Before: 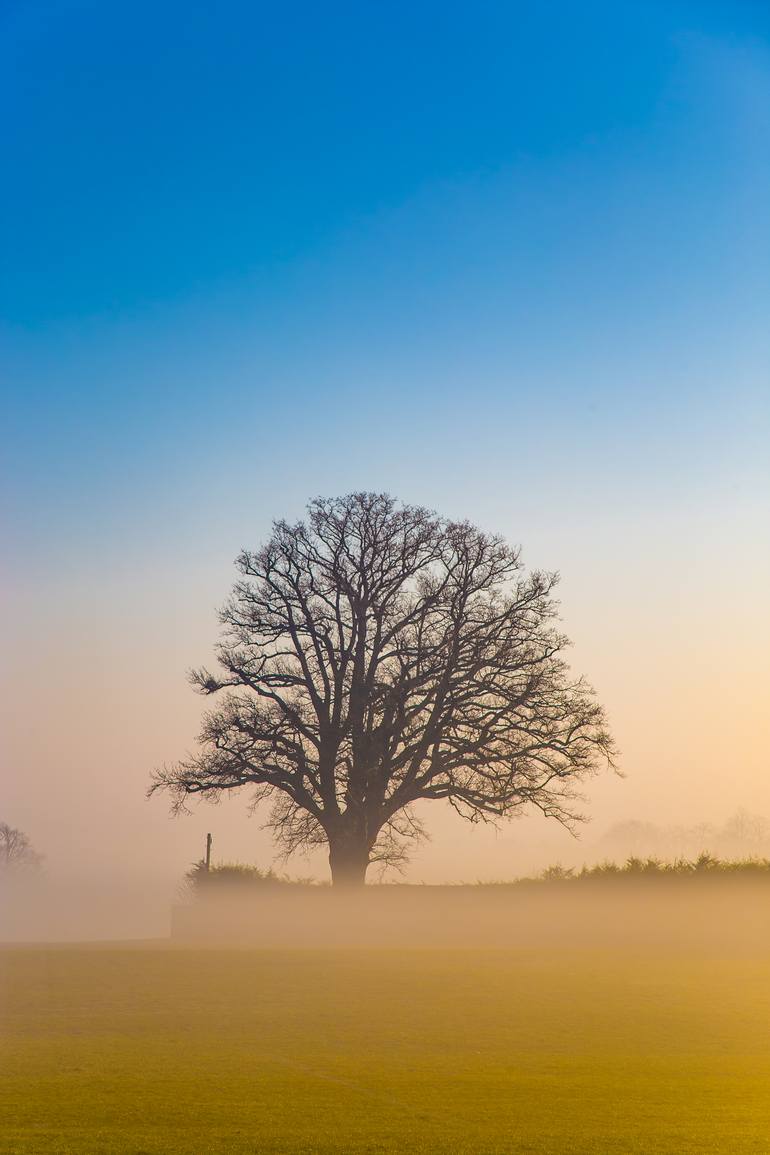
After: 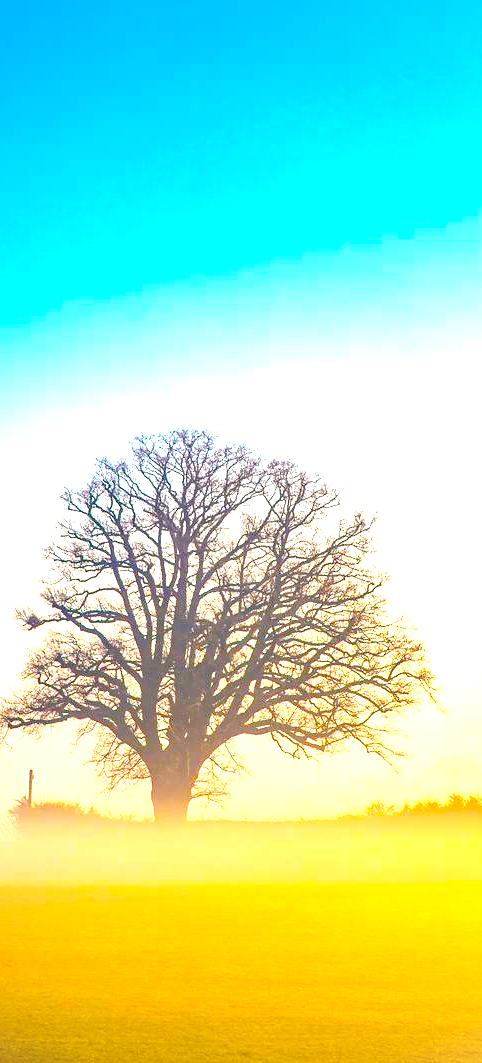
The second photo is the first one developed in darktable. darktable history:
vignetting: fall-off radius 93.15%
color balance rgb: shadows lift › chroma 7.152%, shadows lift › hue 245.22°, global offset › luminance -0.316%, global offset › chroma 0.116%, global offset › hue 167.91°, perceptual saturation grading › global saturation 36.547%, perceptual saturation grading › shadows 34.672%, global vibrance 19.405%
exposure: black level correction 0.001, exposure 1.809 EV, compensate exposure bias true, compensate highlight preservation false
crop and rotate: left 23.217%, top 5.622%, right 14.127%, bottom 2.258%
